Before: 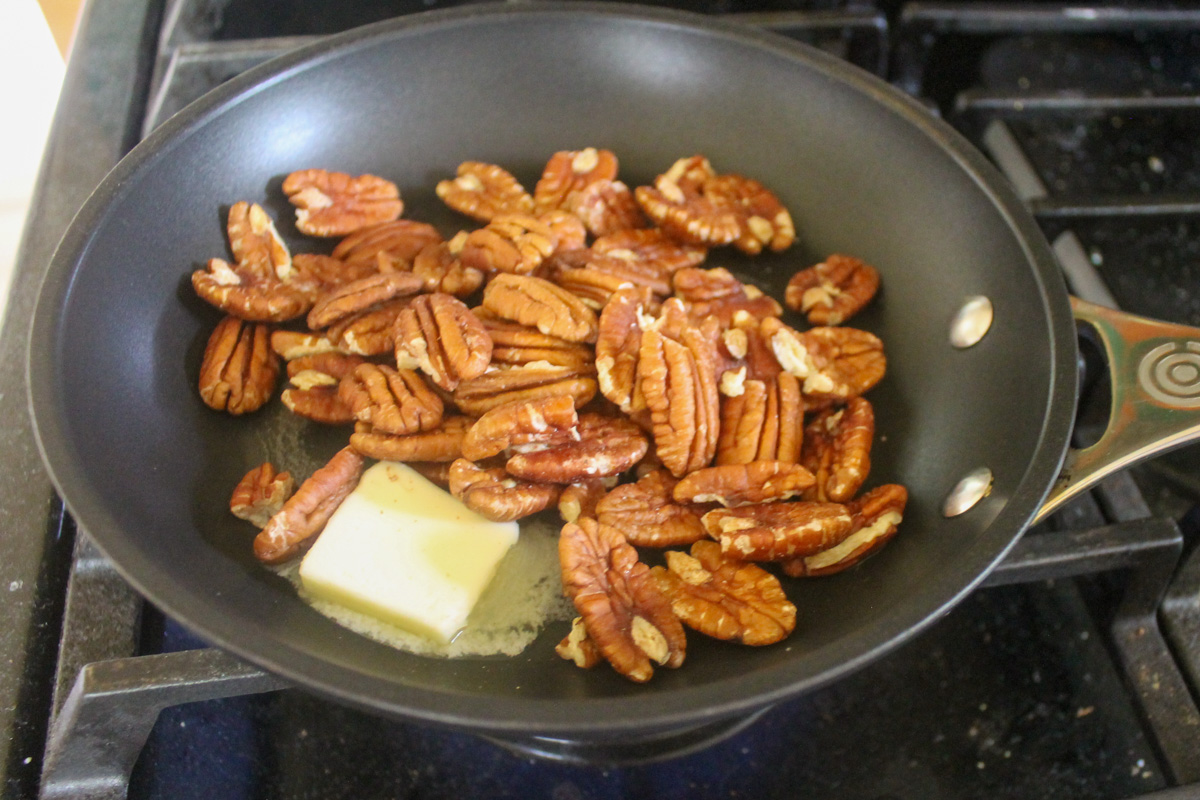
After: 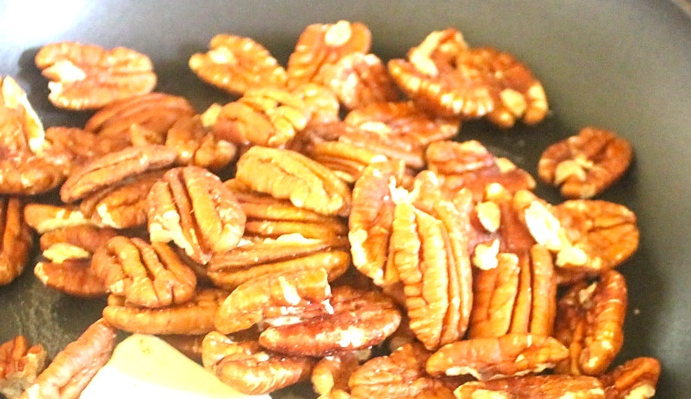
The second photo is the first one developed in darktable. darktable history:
exposure: black level correction 0, exposure 1.1 EV, compensate exposure bias true, compensate highlight preservation false
crop: left 20.665%, top 15.929%, right 21.686%, bottom 34.08%
sharpen: radius 1.564, amount 0.362, threshold 1.232
